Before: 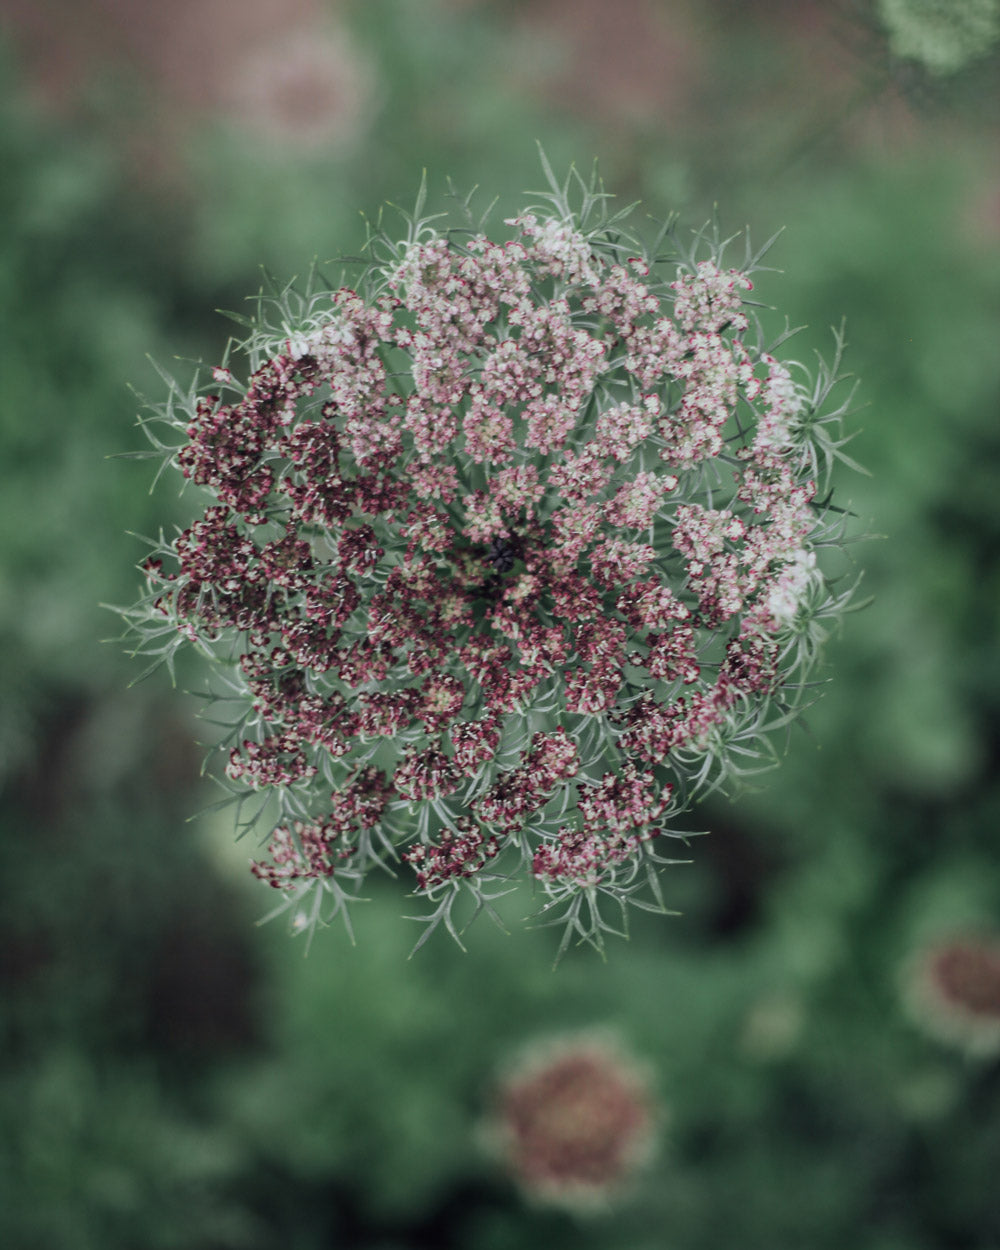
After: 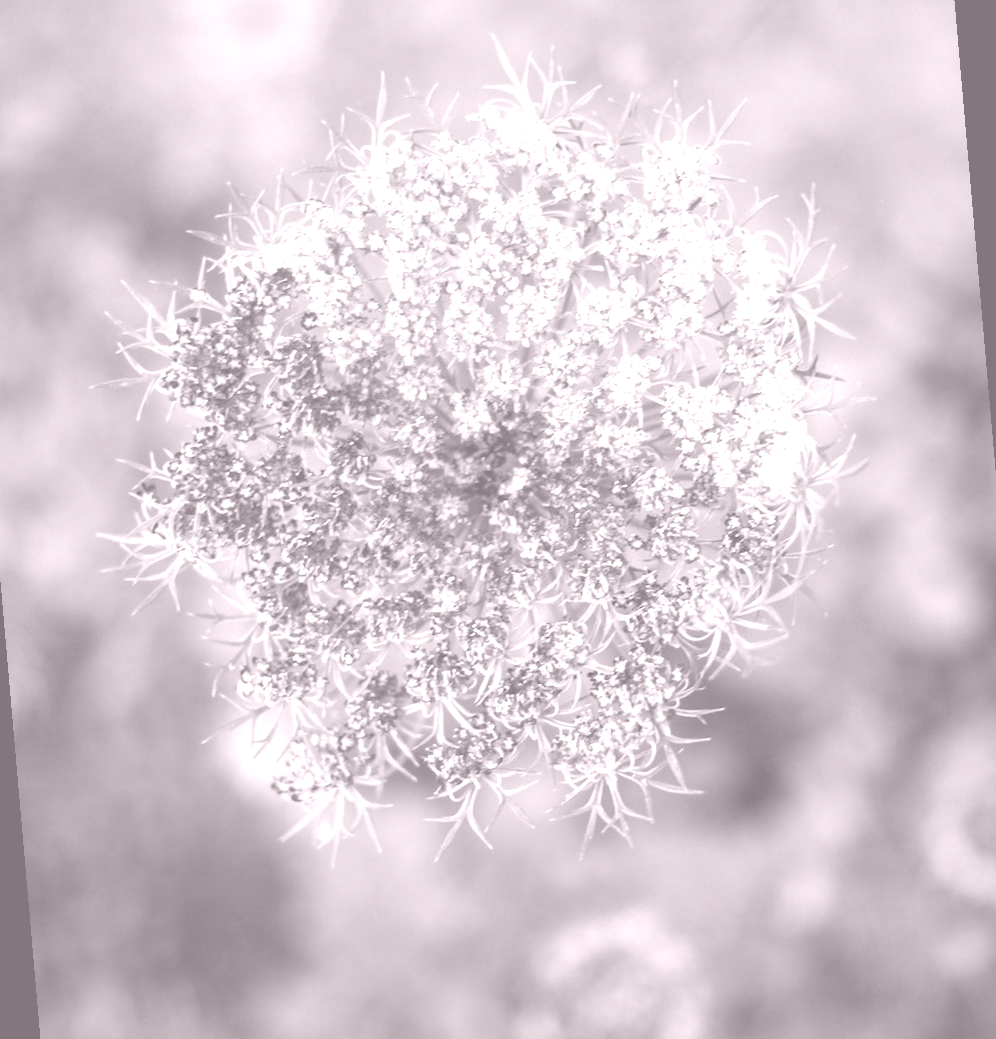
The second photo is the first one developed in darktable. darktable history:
rotate and perspective: rotation -5°, crop left 0.05, crop right 0.952, crop top 0.11, crop bottom 0.89
colorize: hue 25.2°, saturation 83%, source mix 82%, lightness 79%, version 1
